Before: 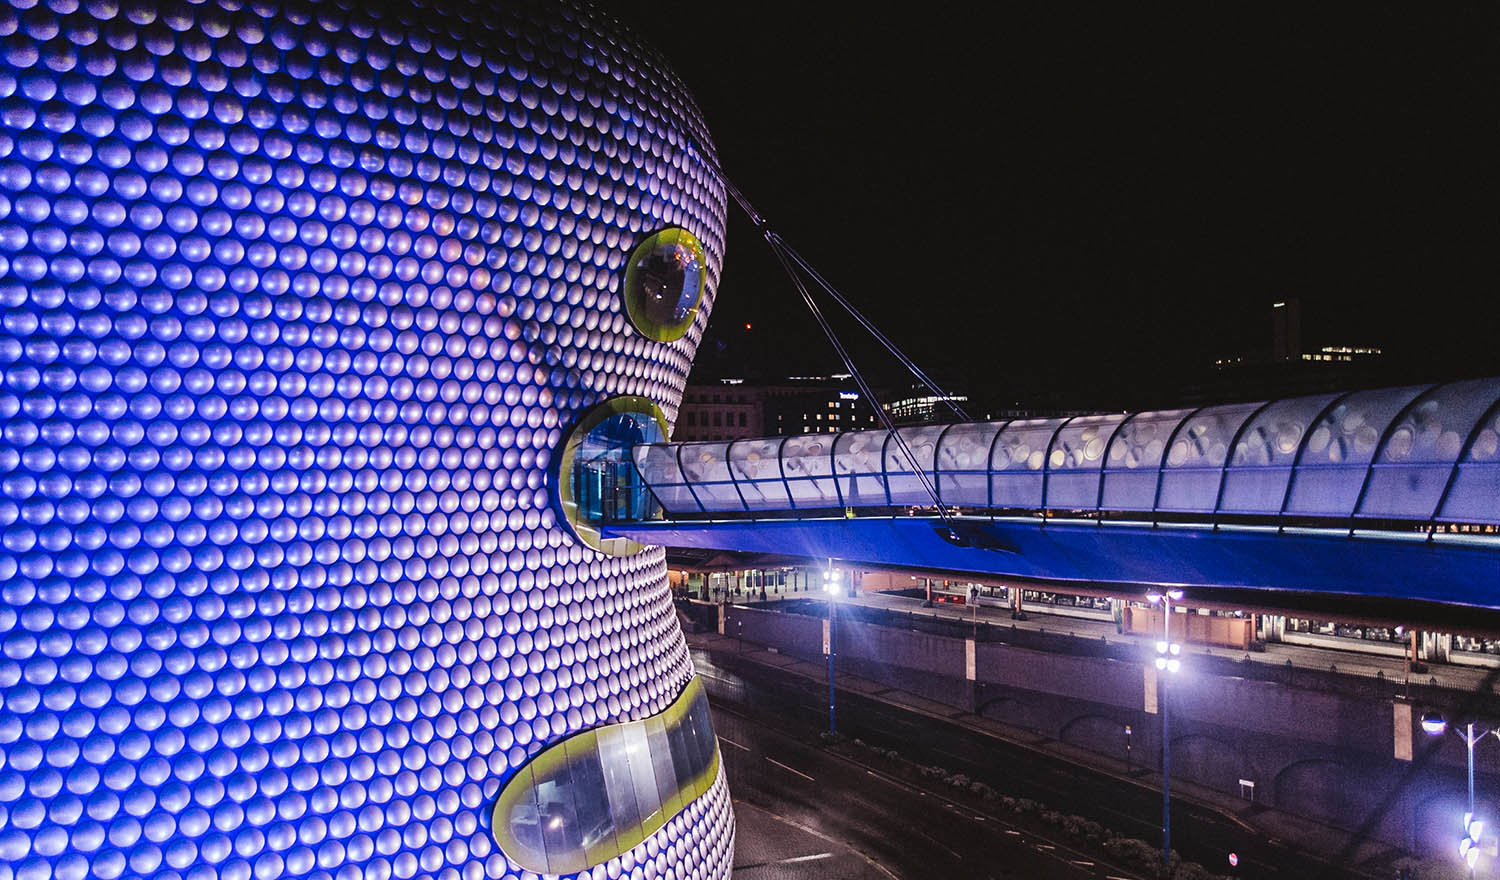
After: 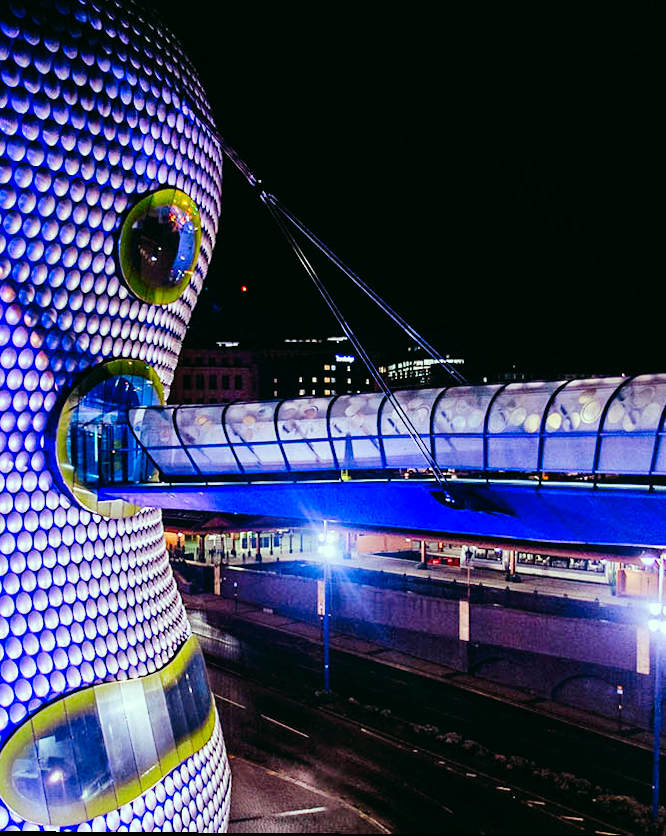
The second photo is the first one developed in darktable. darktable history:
crop: left 33.452%, top 6.025%, right 23.155%
shadows and highlights: shadows 20.91, highlights -82.73, soften with gaussian
tone curve: curves: ch0 [(0, 0) (0.003, 0) (0.011, 0.002) (0.025, 0.004) (0.044, 0.007) (0.069, 0.015) (0.1, 0.025) (0.136, 0.04) (0.177, 0.09) (0.224, 0.152) (0.277, 0.239) (0.335, 0.335) (0.399, 0.43) (0.468, 0.524) (0.543, 0.621) (0.623, 0.712) (0.709, 0.792) (0.801, 0.871) (0.898, 0.951) (1, 1)], preserve colors none
color correction: highlights a* -7.33, highlights b* 1.26, shadows a* -3.55, saturation 1.4
rotate and perspective: lens shift (vertical) 0.048, lens shift (horizontal) -0.024, automatic cropping off
